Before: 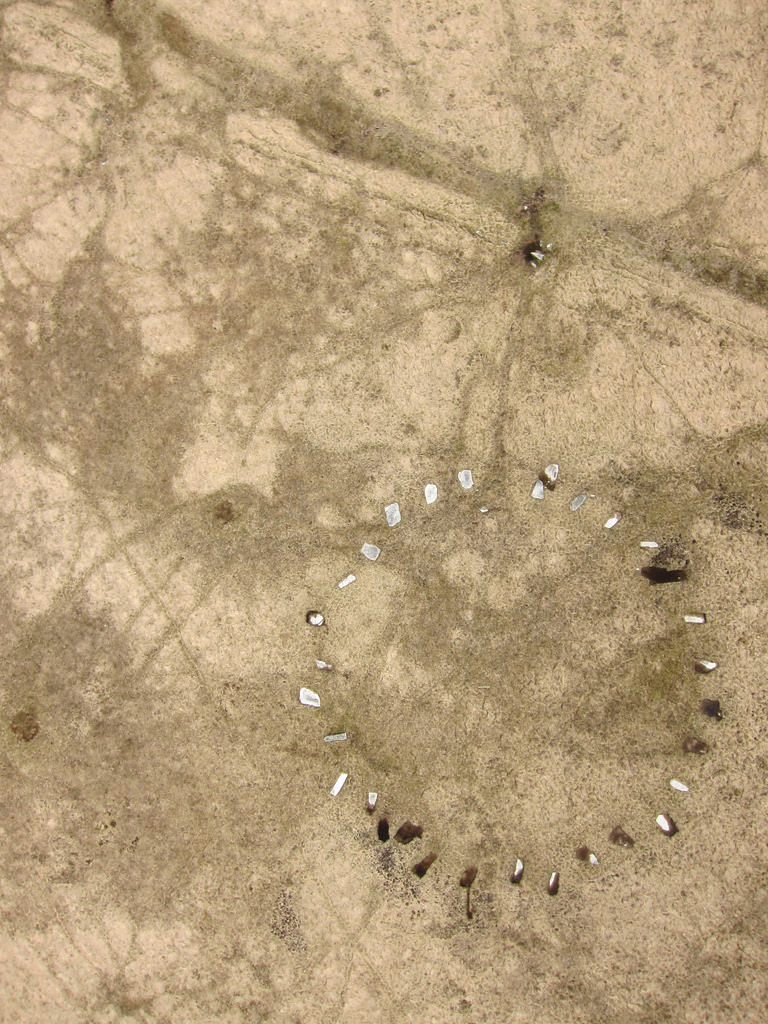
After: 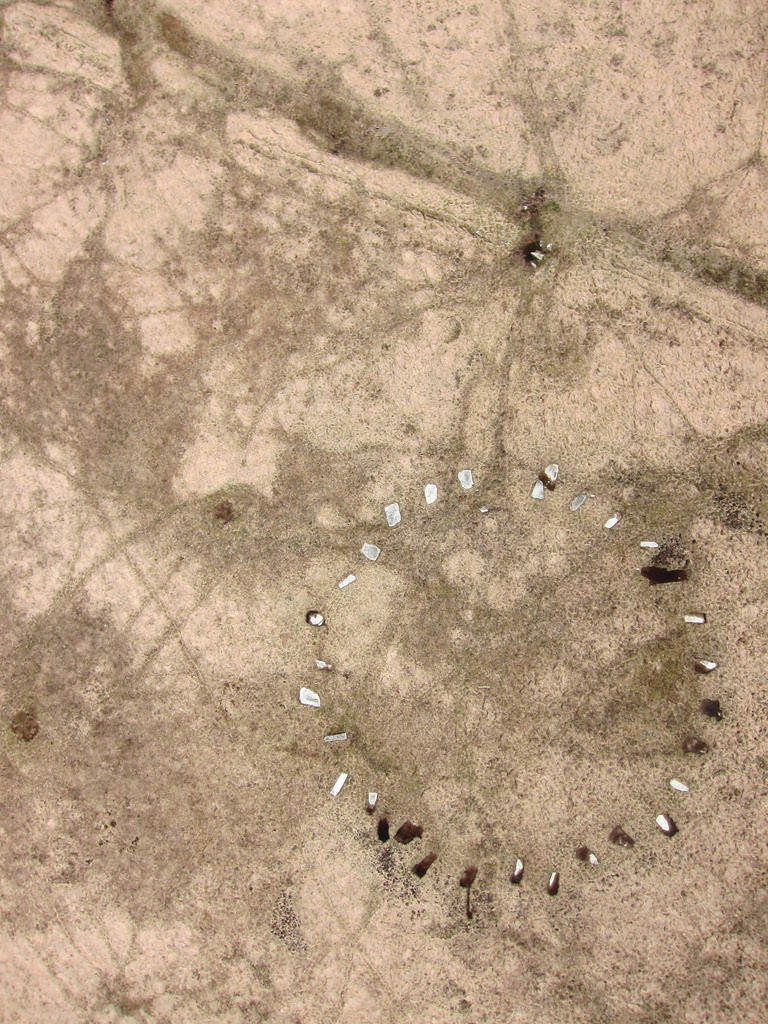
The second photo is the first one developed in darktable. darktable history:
tone curve: curves: ch0 [(0, 0) (0.227, 0.17) (0.766, 0.774) (1, 1)]; ch1 [(0, 0) (0.114, 0.127) (0.437, 0.452) (0.498, 0.498) (0.529, 0.541) (0.579, 0.589) (1, 1)]; ch2 [(0, 0) (0.233, 0.259) (0.493, 0.492) (0.587, 0.573) (1, 1)], color space Lab, independent channels, preserve colors none
contrast brightness saturation: saturation -0.05
